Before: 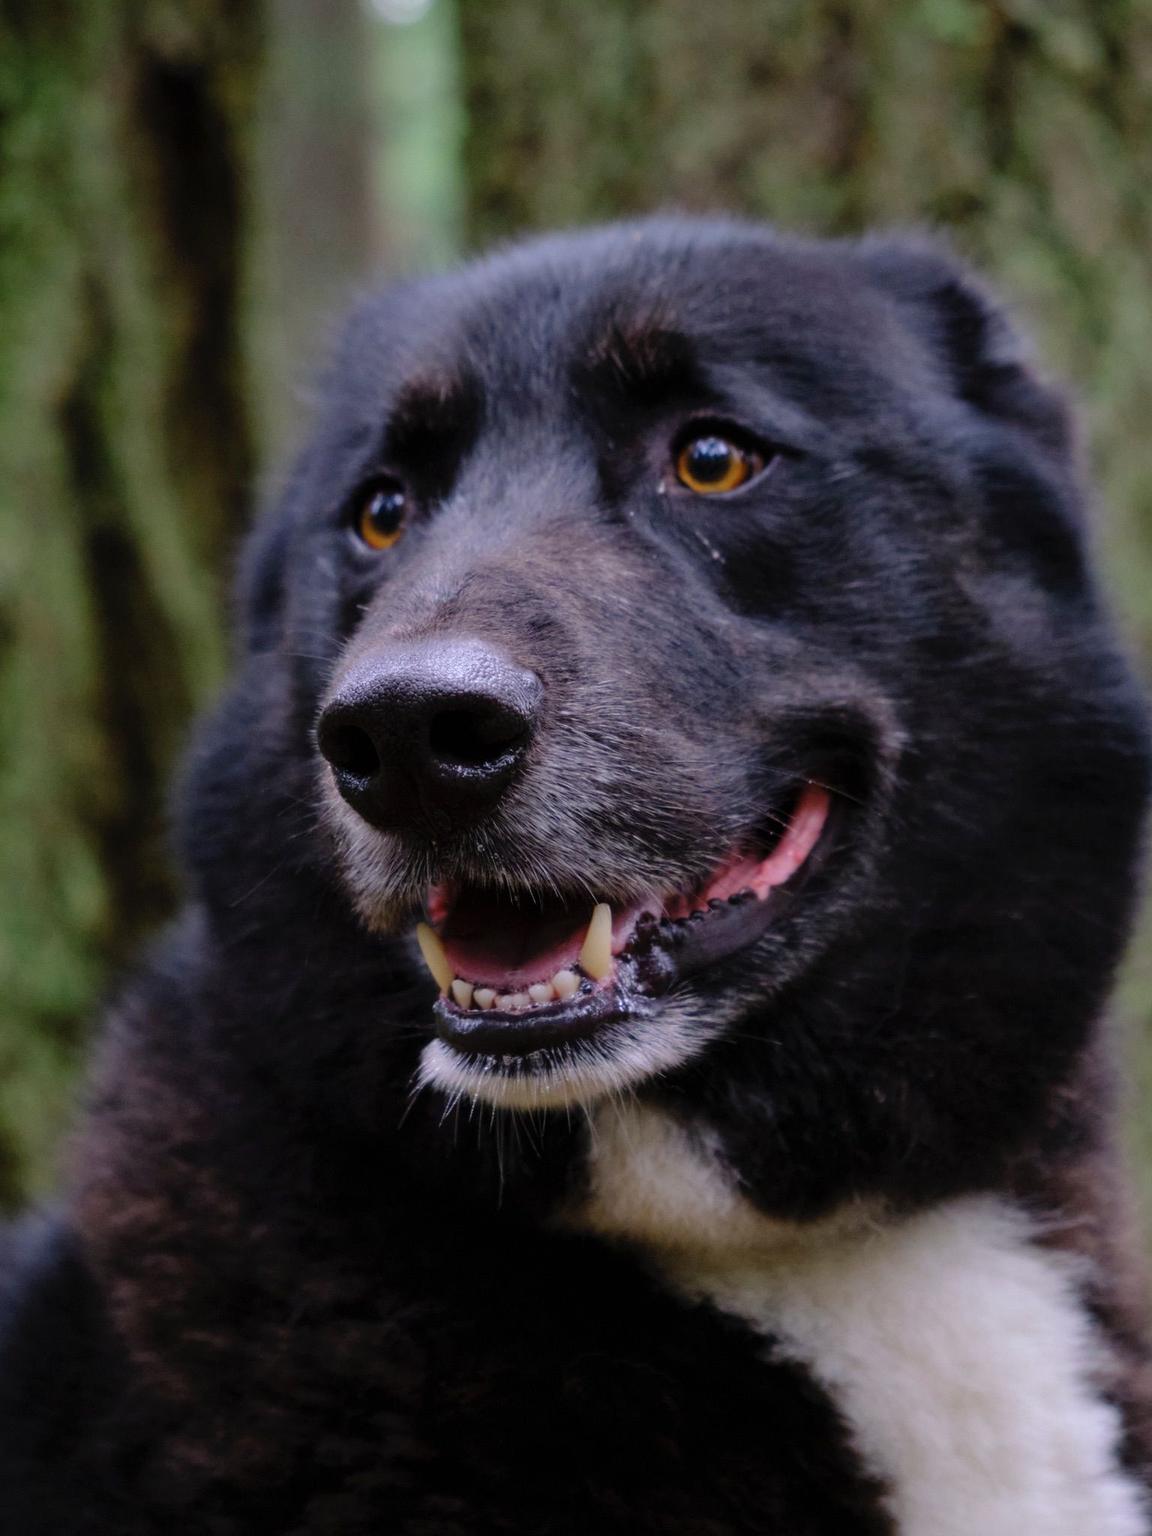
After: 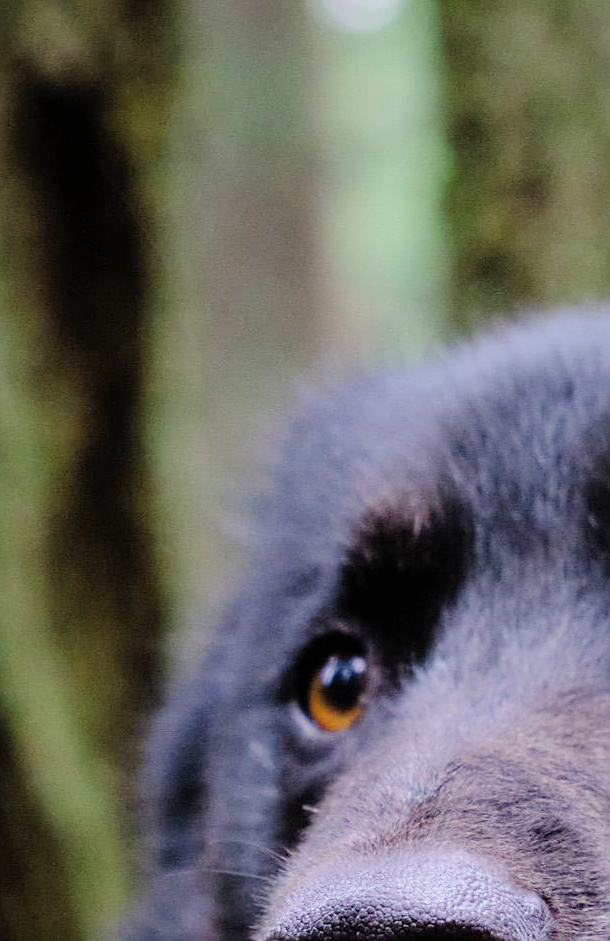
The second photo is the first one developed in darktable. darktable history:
sharpen: on, module defaults
crop and rotate: left 11.302%, top 0.084%, right 48.976%, bottom 53.954%
exposure: black level correction 0, exposure 1 EV, compensate highlight preservation false
filmic rgb: black relative exposure -7.65 EV, white relative exposure 4.56 EV, hardness 3.61
color zones: curves: ch0 [(0, 0.465) (0.092, 0.596) (0.289, 0.464) (0.429, 0.453) (0.571, 0.464) (0.714, 0.455) (0.857, 0.462) (1, 0.465)], mix -120.19%
